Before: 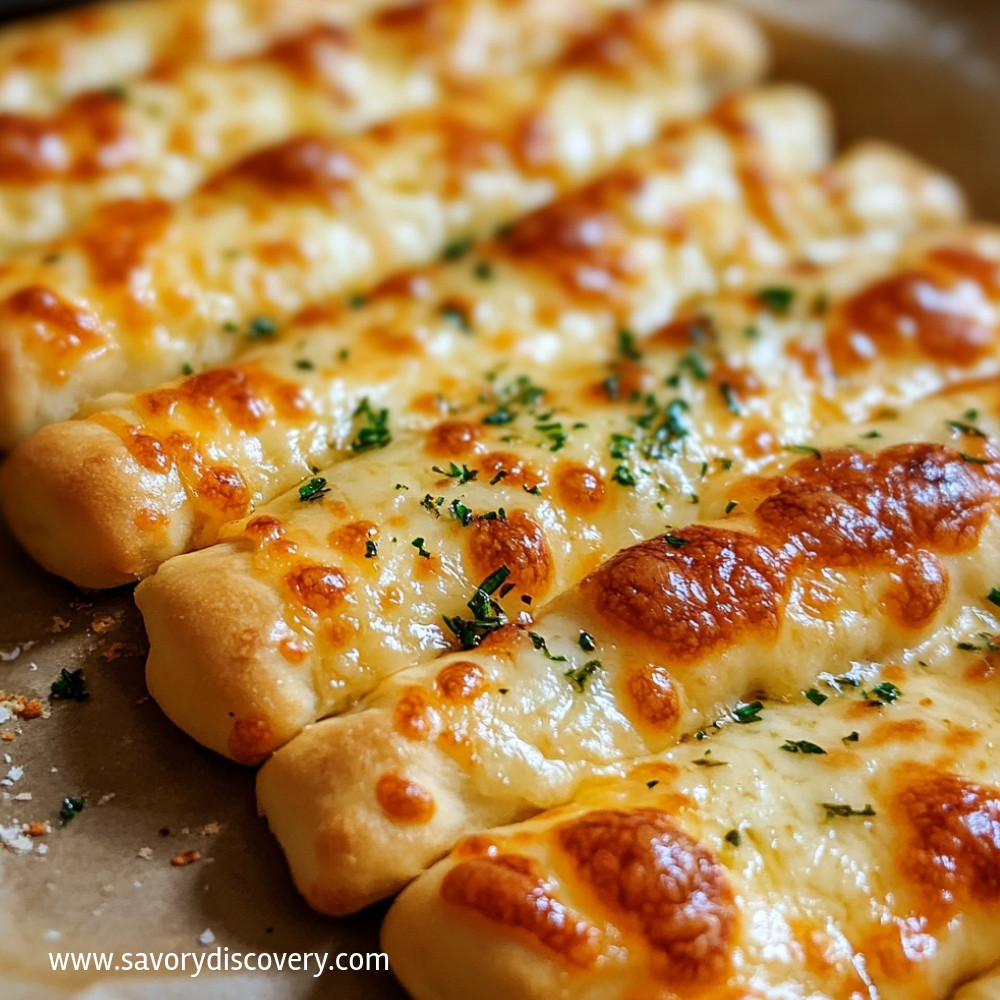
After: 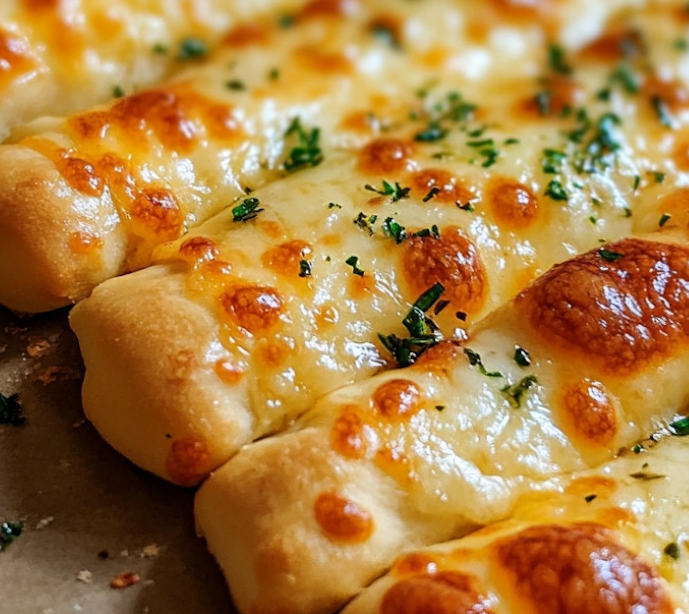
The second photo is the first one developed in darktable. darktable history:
rotate and perspective: rotation -1°, crop left 0.011, crop right 0.989, crop top 0.025, crop bottom 0.975
crop: left 6.488%, top 27.668%, right 24.183%, bottom 8.656%
base curve: preserve colors none
